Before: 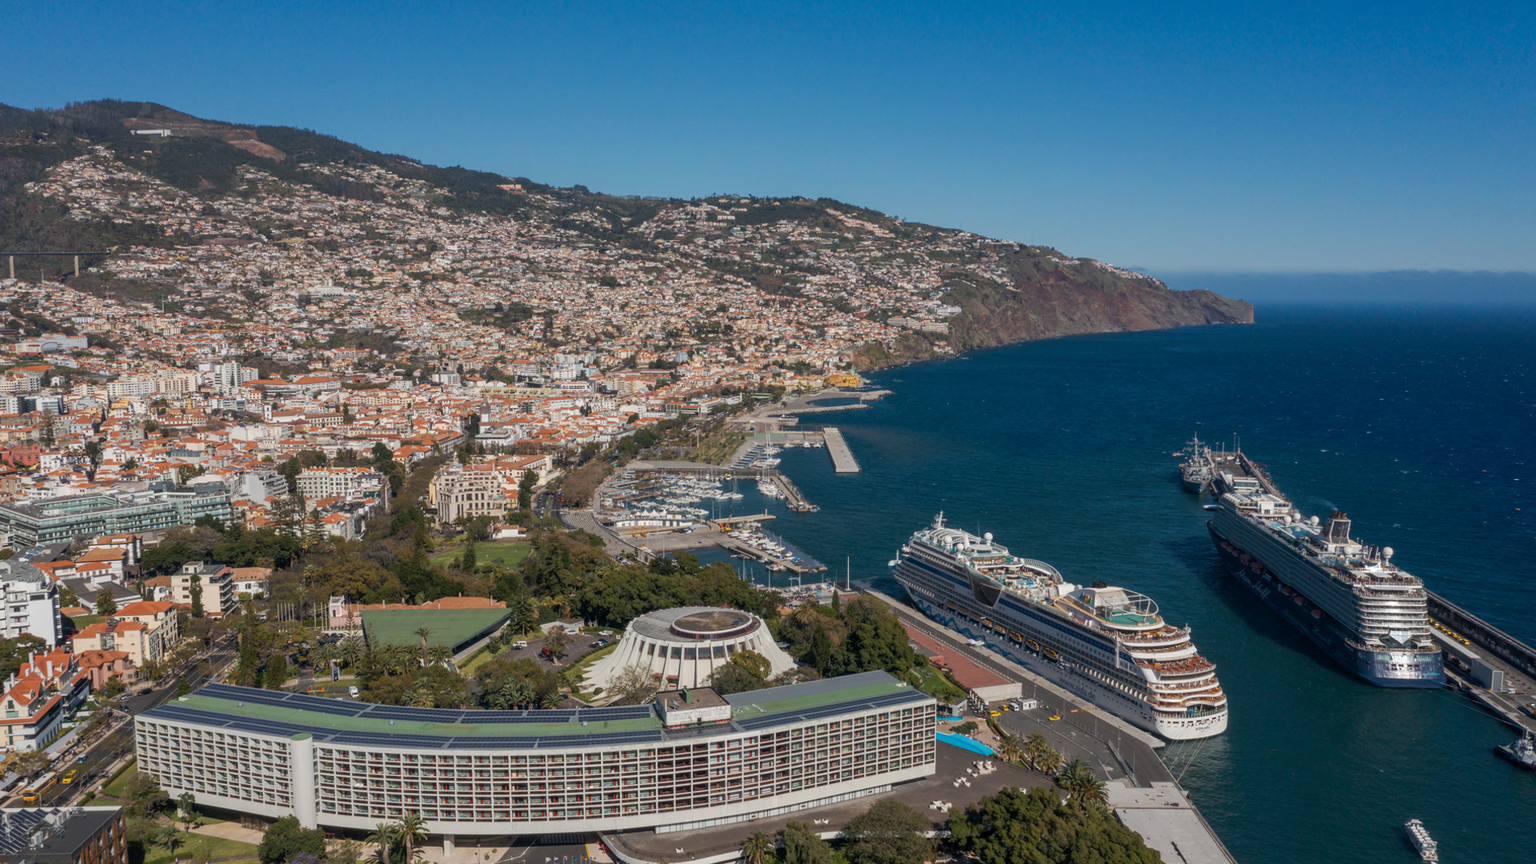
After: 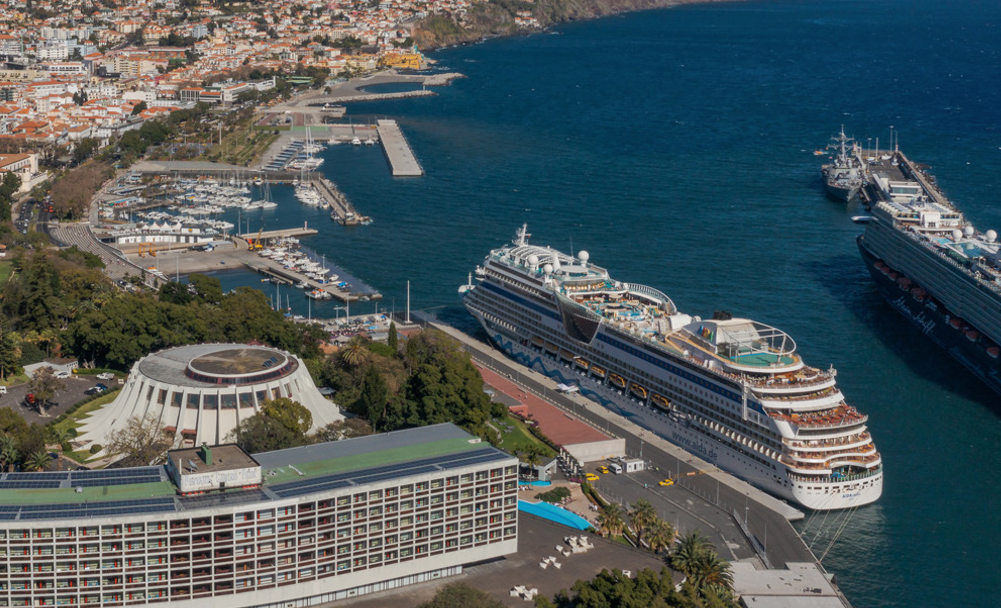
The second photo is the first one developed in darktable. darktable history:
exposure: exposure -0.04 EV, compensate exposure bias true, compensate highlight preservation false
tone equalizer: edges refinement/feathering 500, mask exposure compensation -1.57 EV, preserve details no
crop: left 34.008%, top 38.453%, right 13.856%, bottom 5.202%
shadows and highlights: shadows 32.13, highlights -33.02, soften with gaussian
